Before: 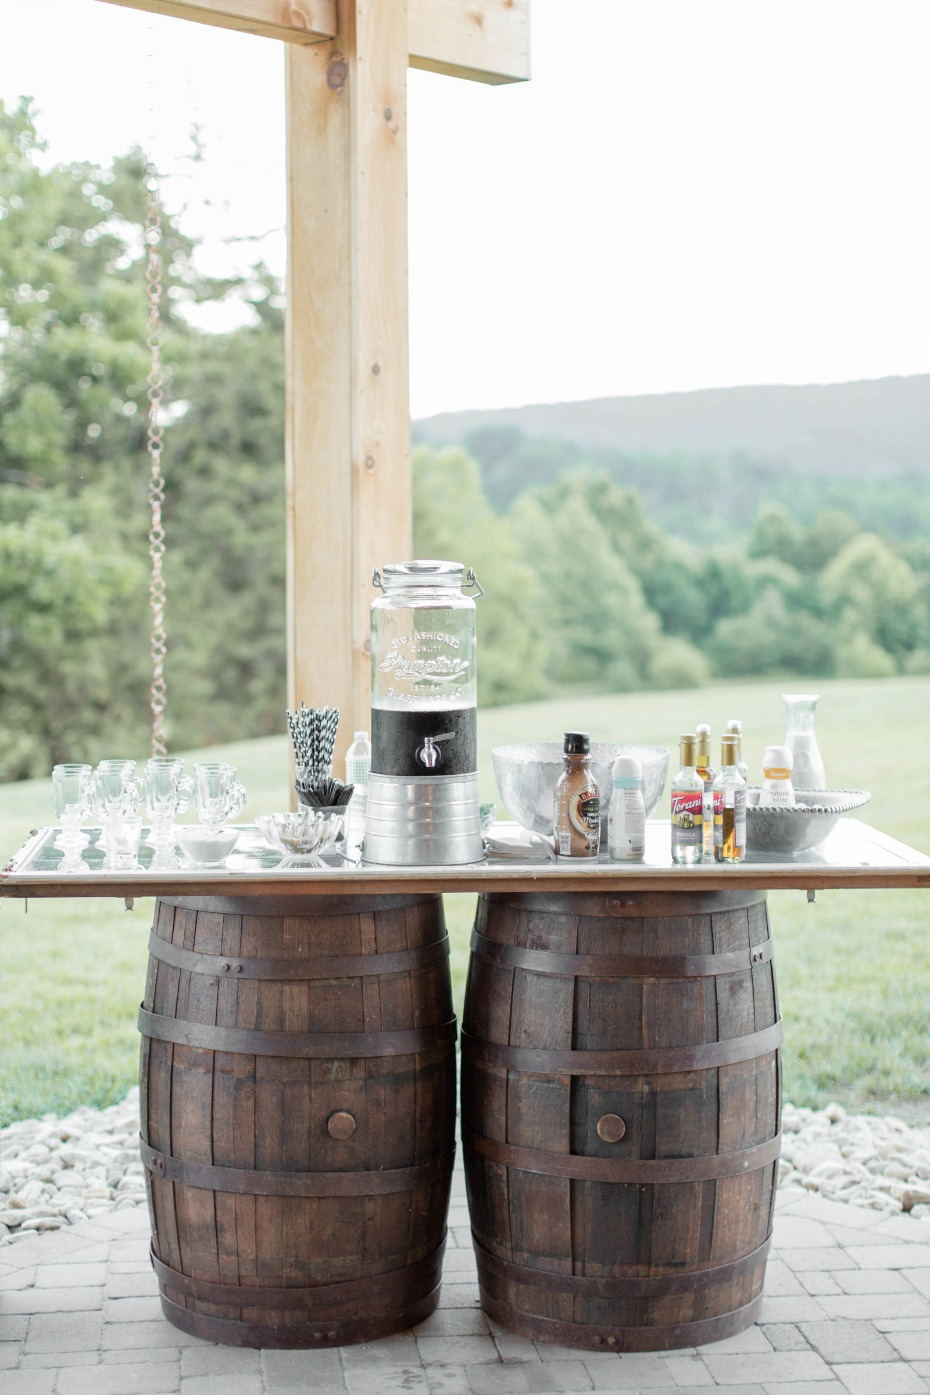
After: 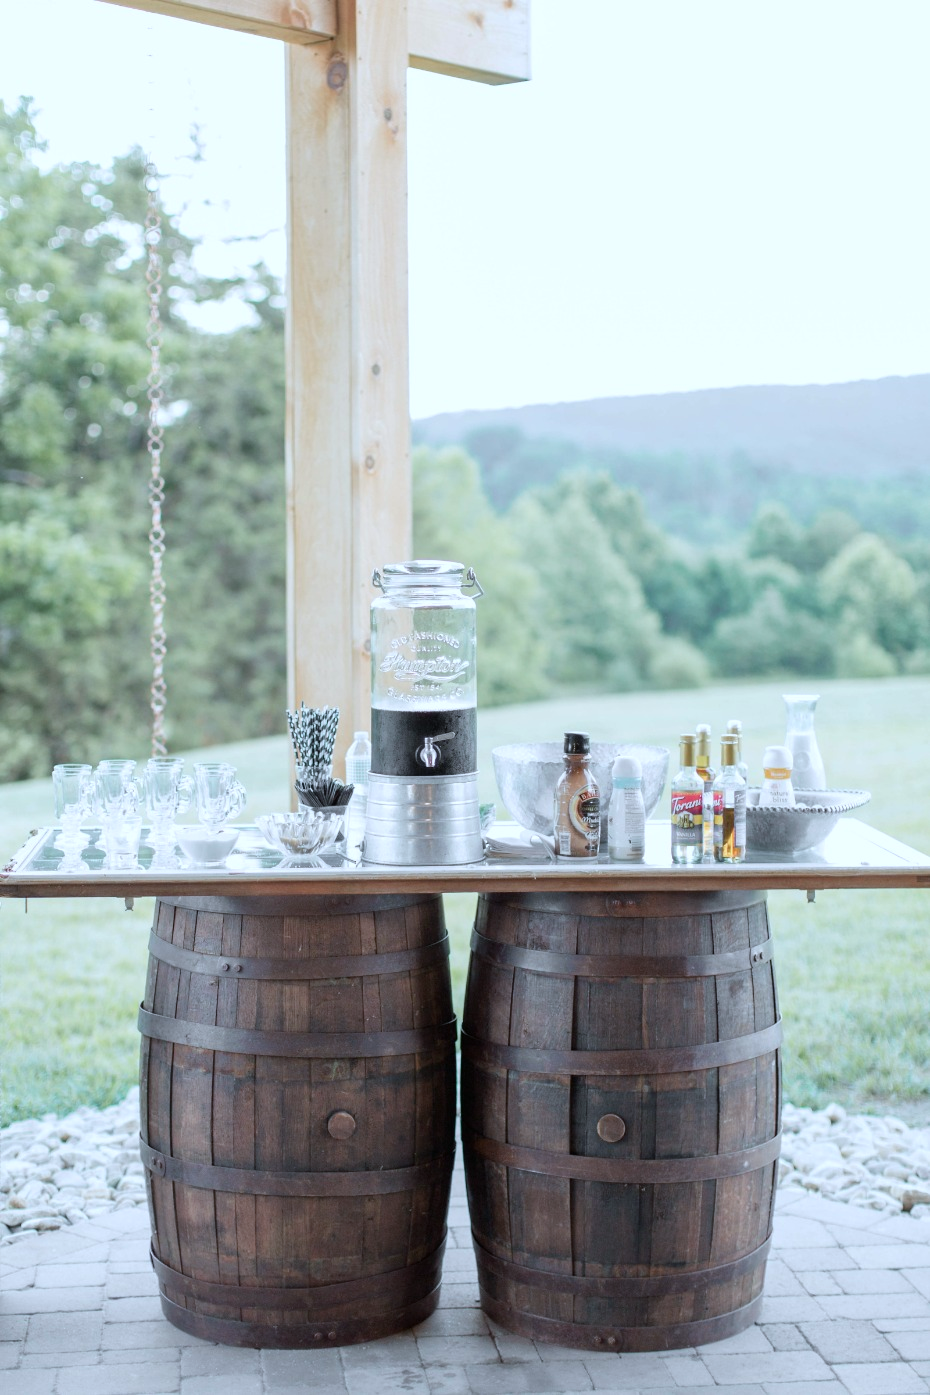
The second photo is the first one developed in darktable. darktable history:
color calibration: x 0.37, y 0.378, temperature 4300.37 K
